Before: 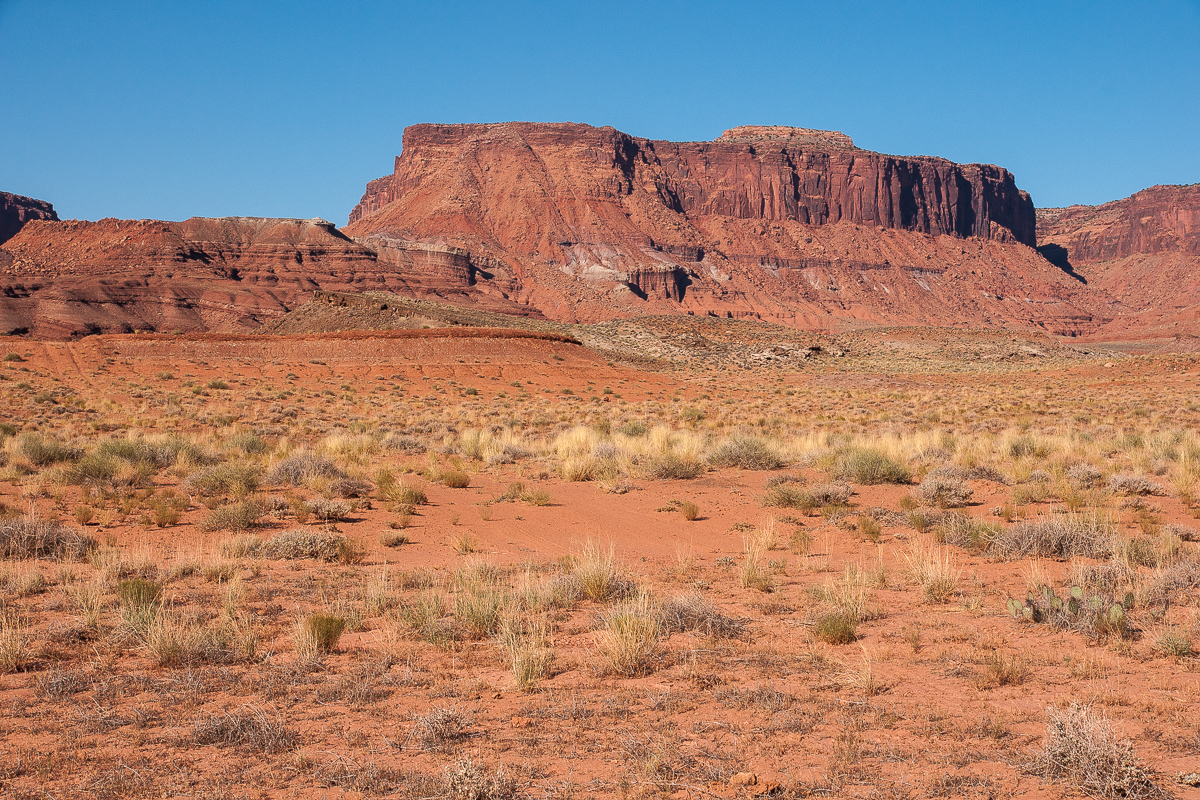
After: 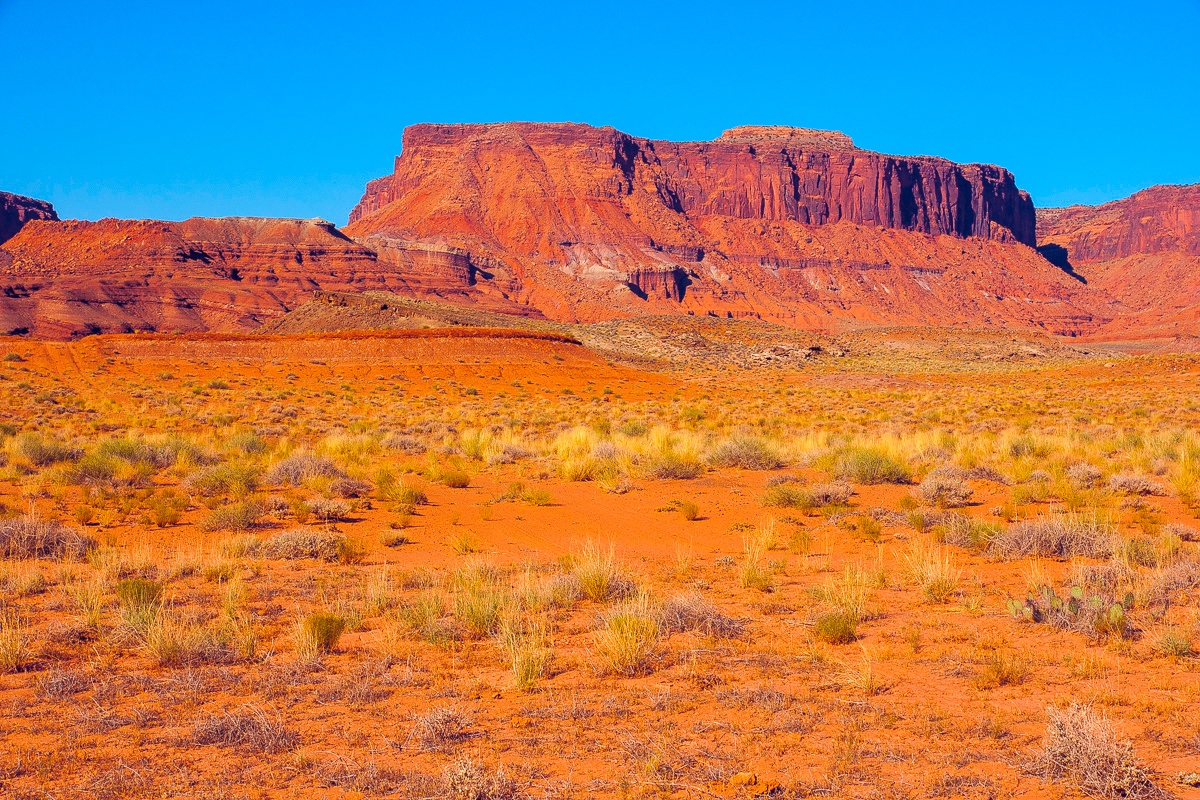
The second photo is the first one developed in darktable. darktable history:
color balance rgb: shadows lift › luminance 0.554%, shadows lift › chroma 6.879%, shadows lift › hue 298.5°, global offset › chroma 0.128%, global offset › hue 254.24°, linear chroma grading › global chroma 15.185%, perceptual saturation grading › global saturation 39.451%, perceptual brilliance grading › mid-tones 9.339%, perceptual brilliance grading › shadows 14.721%, global vibrance 19.309%
